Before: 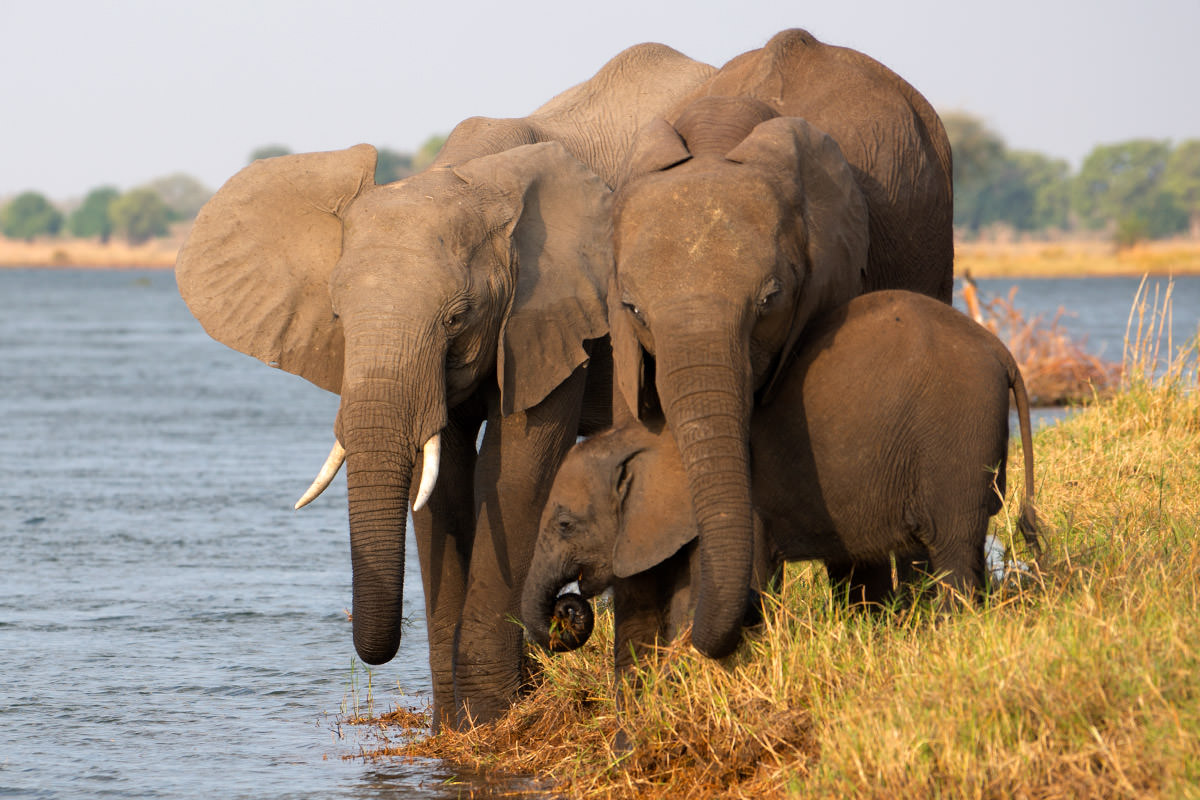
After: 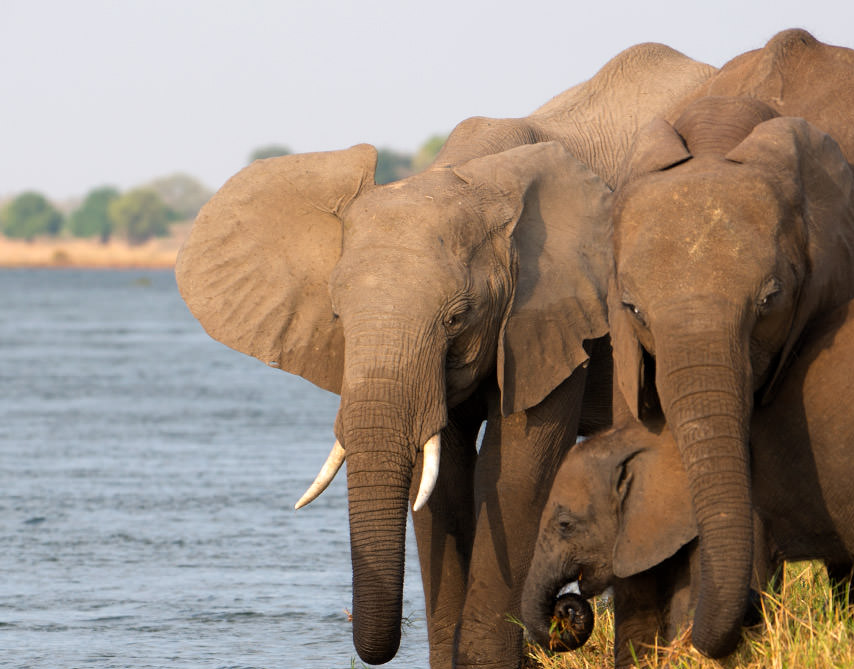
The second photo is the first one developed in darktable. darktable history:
crop: right 28.762%, bottom 16.25%
tone equalizer: -8 EV -0.572 EV
